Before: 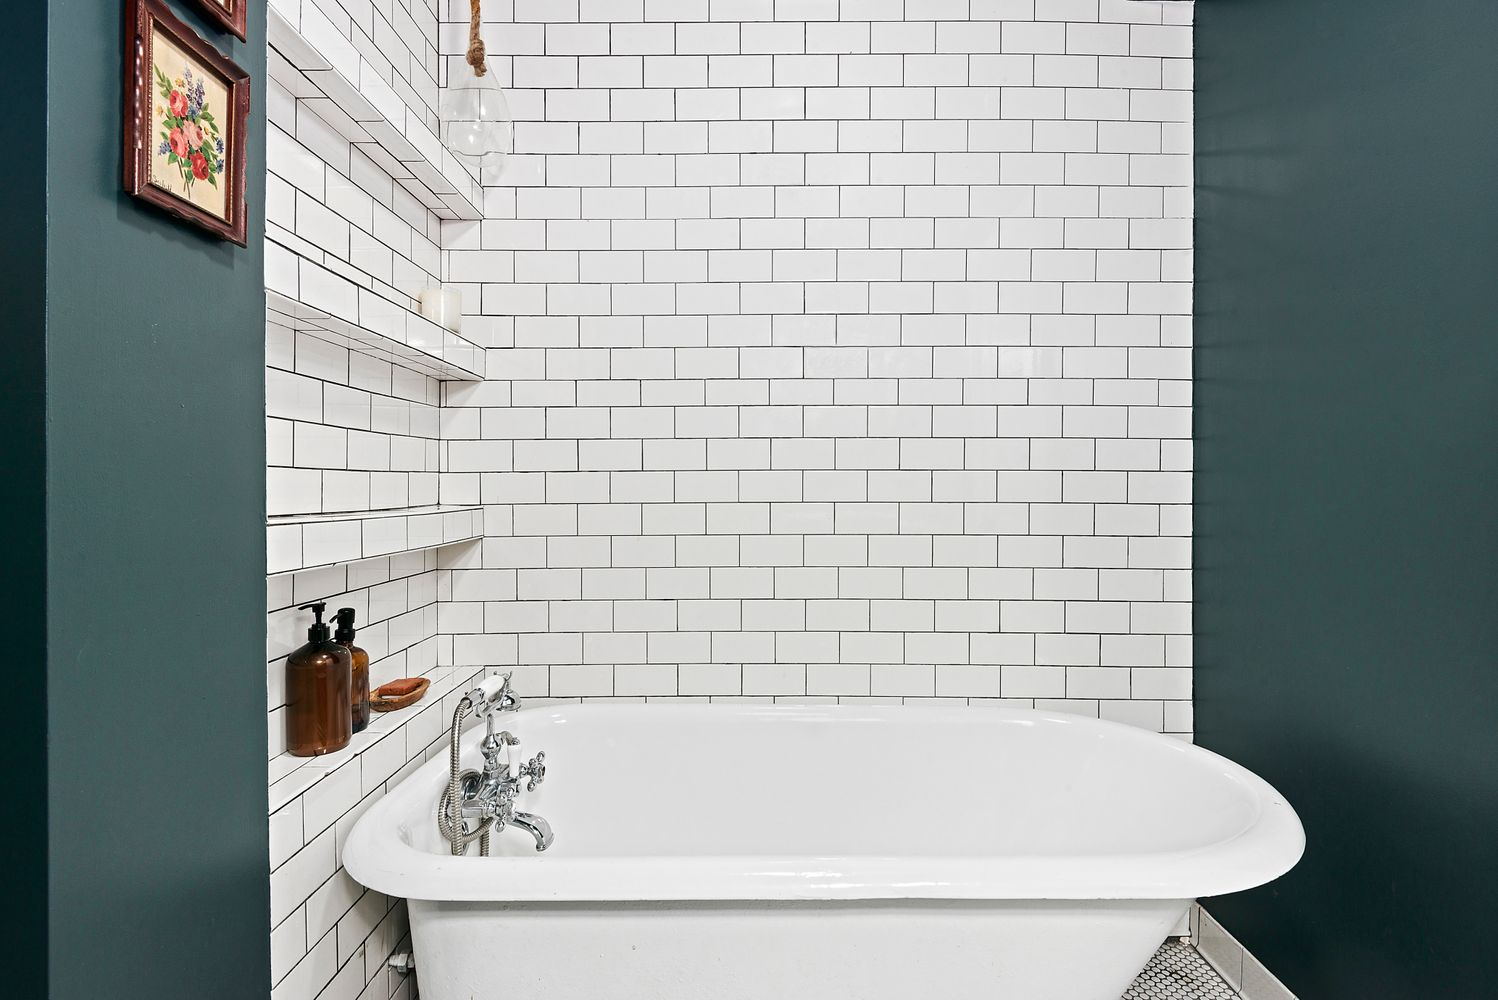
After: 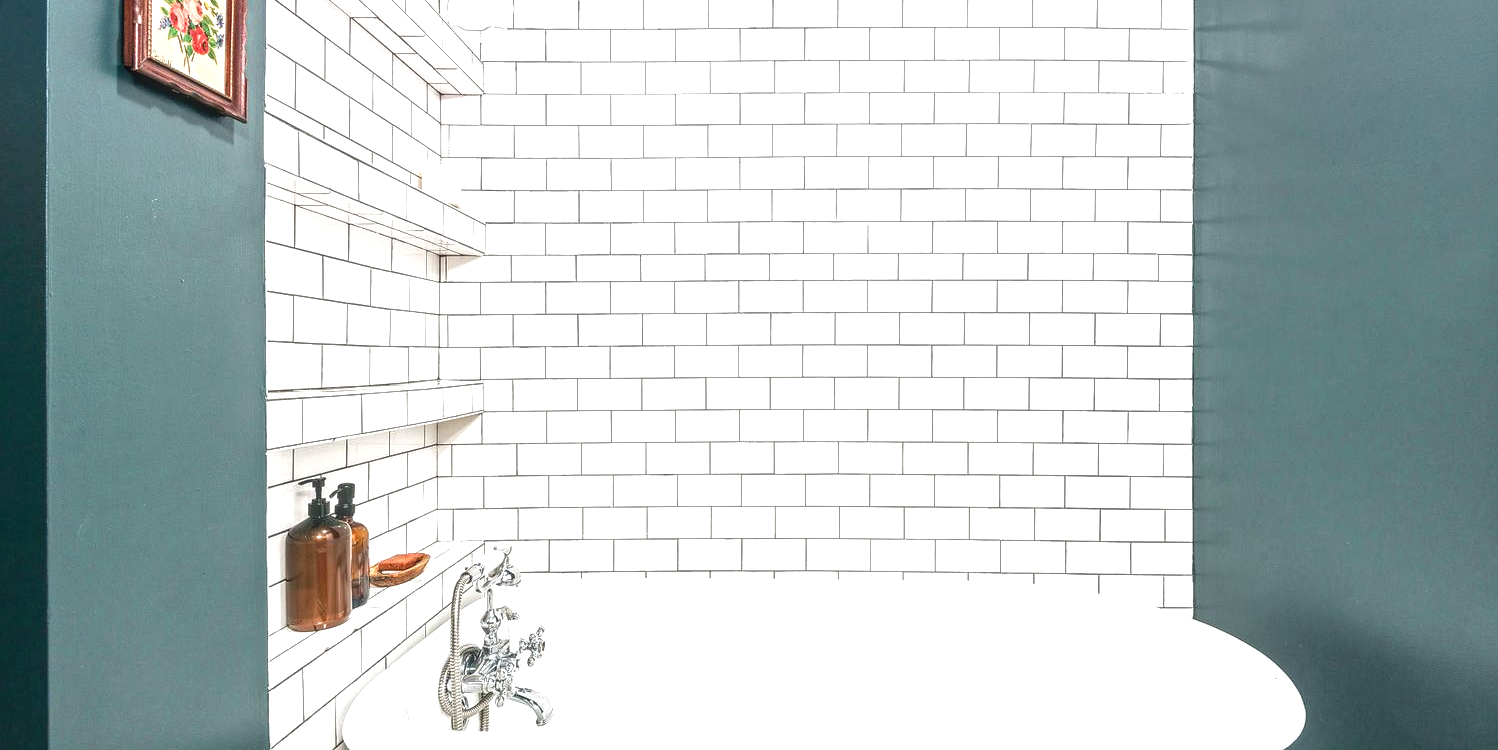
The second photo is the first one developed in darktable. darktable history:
tone equalizer: on, module defaults
crop and rotate: top 12.5%, bottom 12.5%
local contrast: highlights 0%, shadows 0%, detail 133%
exposure: black level correction 0, exposure 1 EV, compensate exposure bias true, compensate highlight preservation false
